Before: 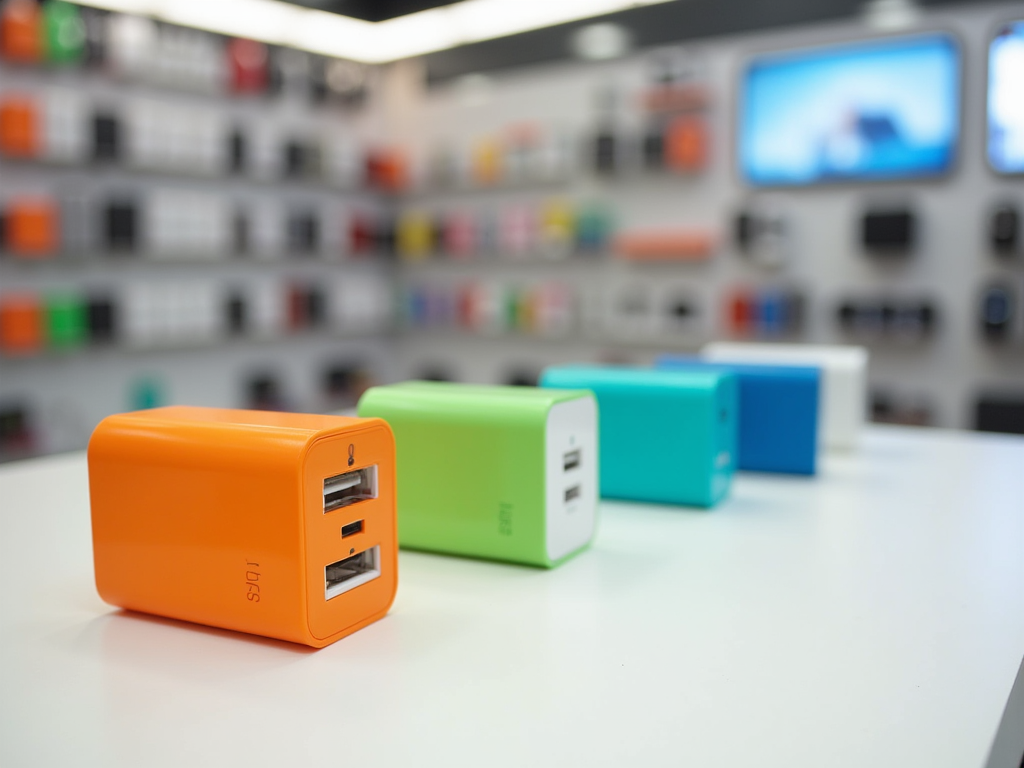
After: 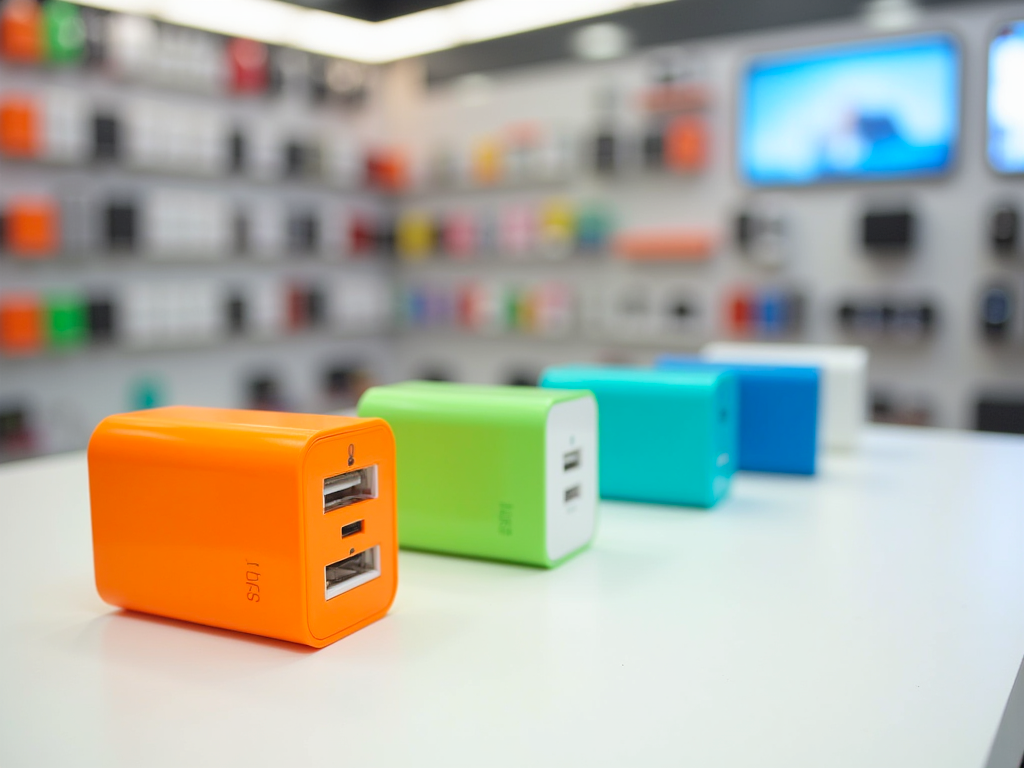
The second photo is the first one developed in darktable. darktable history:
contrast brightness saturation: brightness 0.087, saturation 0.192
